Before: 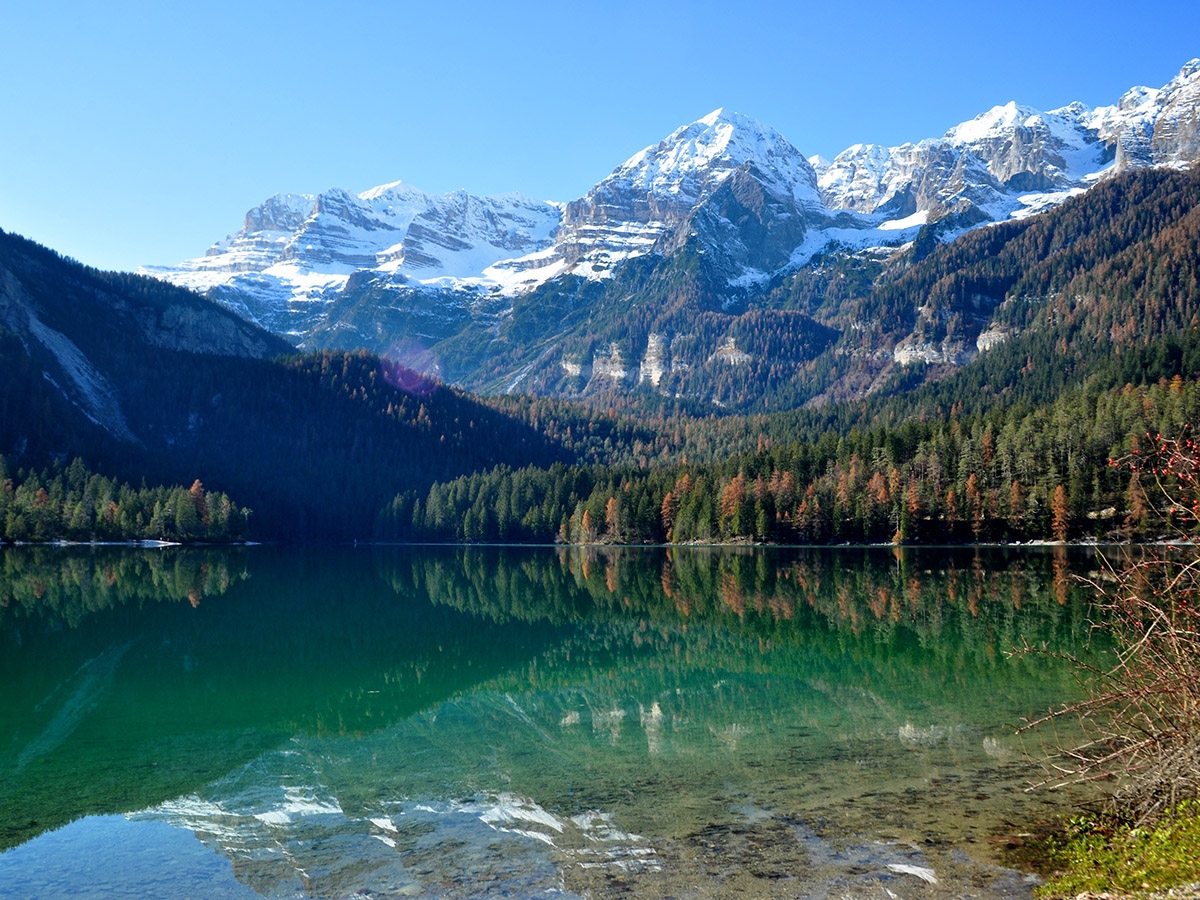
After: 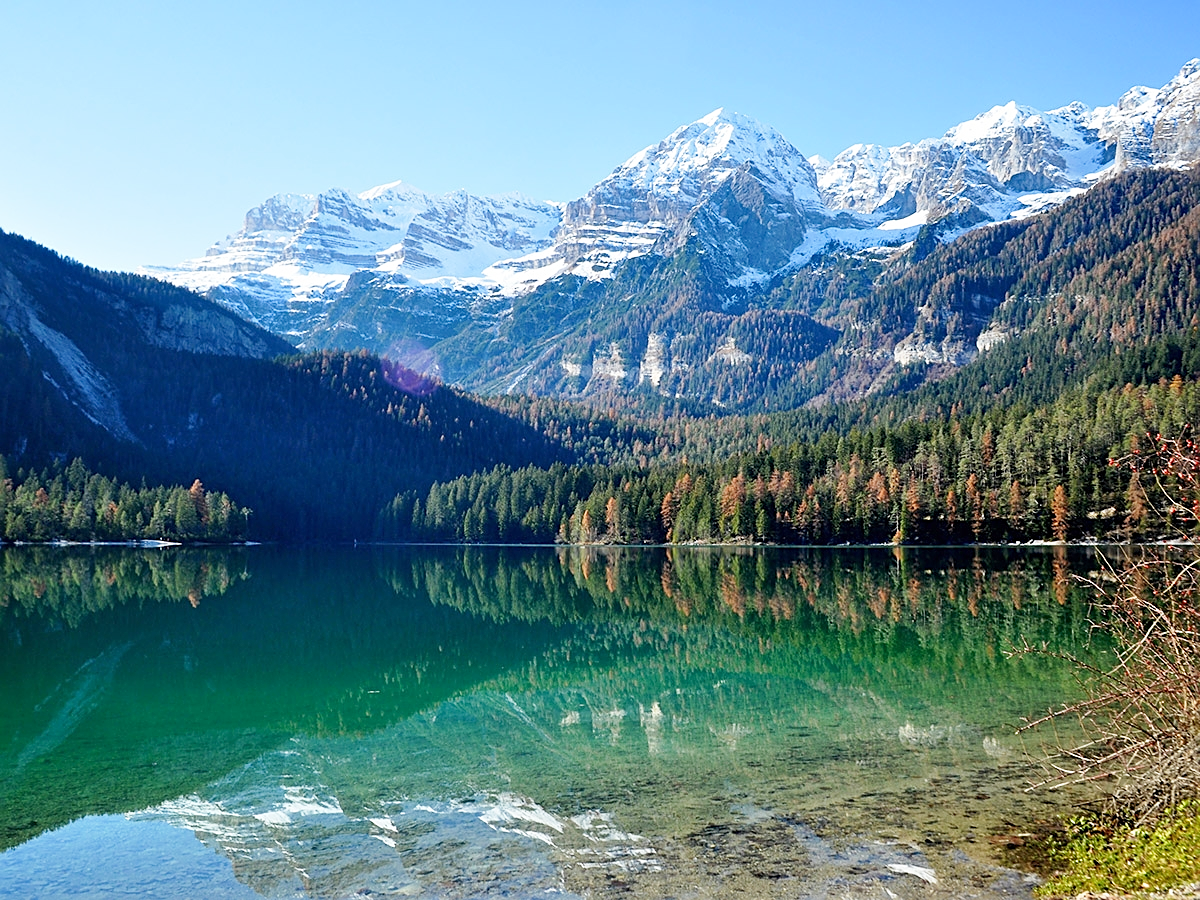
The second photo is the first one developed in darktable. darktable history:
base curve: curves: ch0 [(0, 0) (0.204, 0.334) (0.55, 0.733) (1, 1)], preserve colors none
sharpen: on, module defaults
